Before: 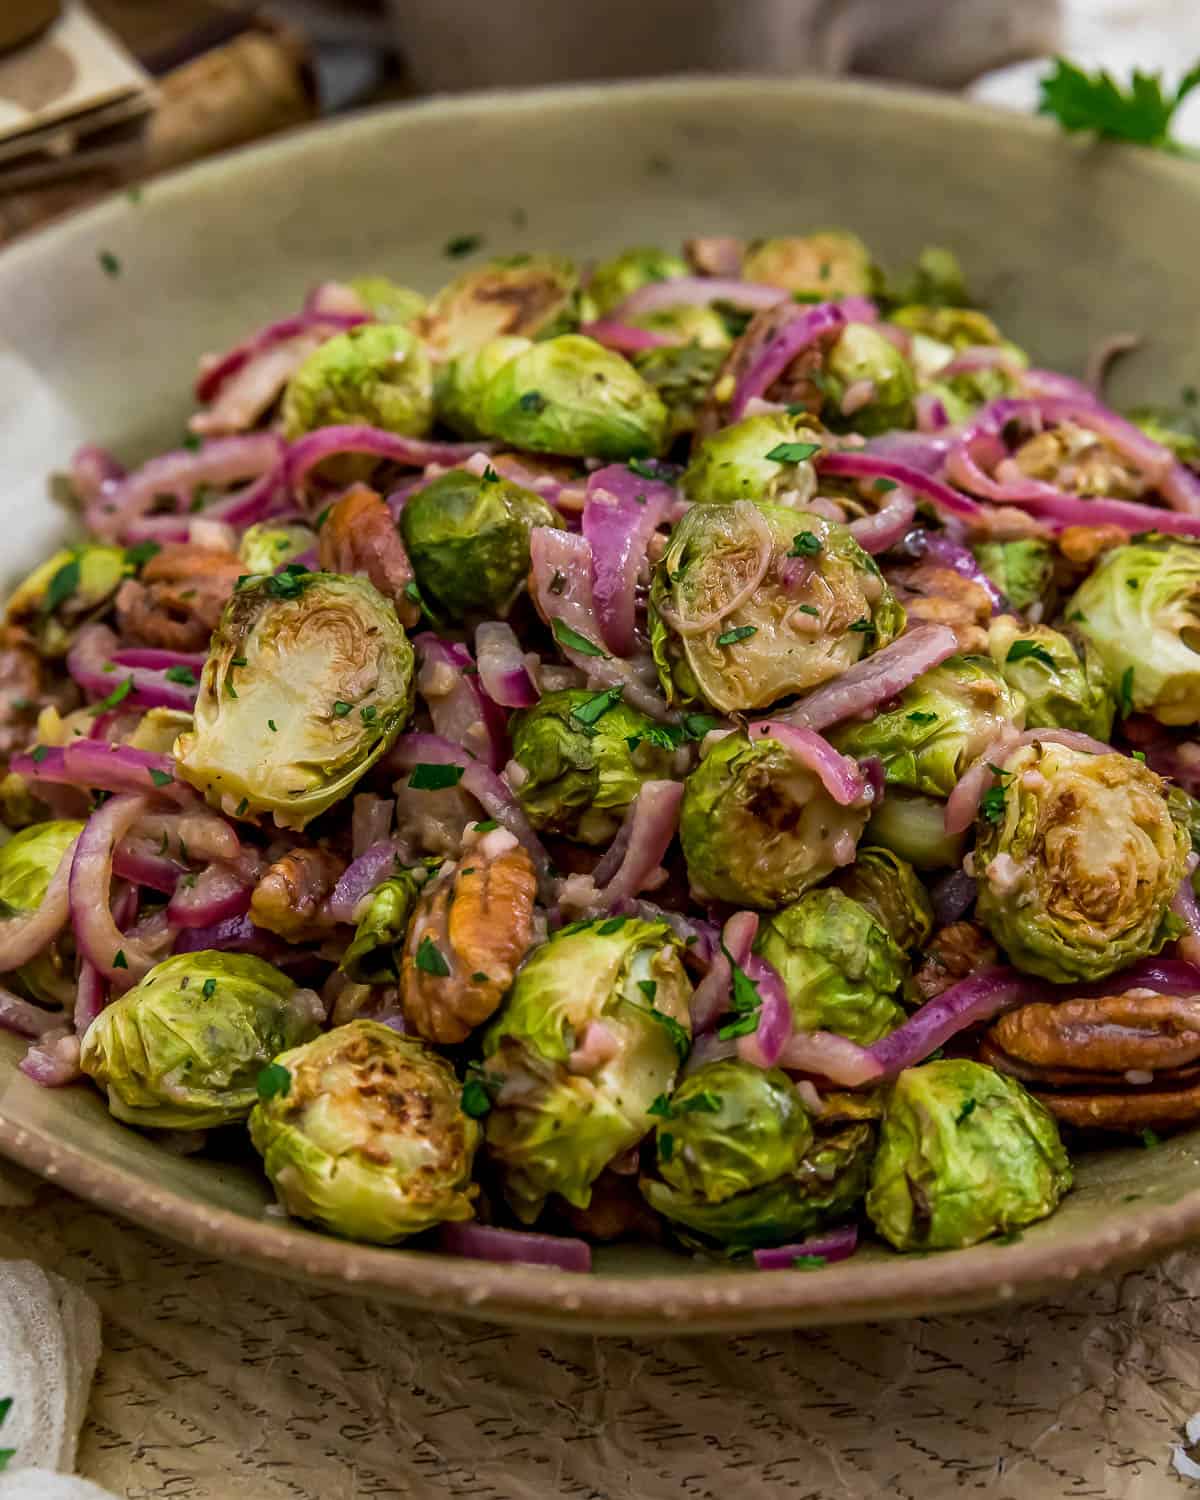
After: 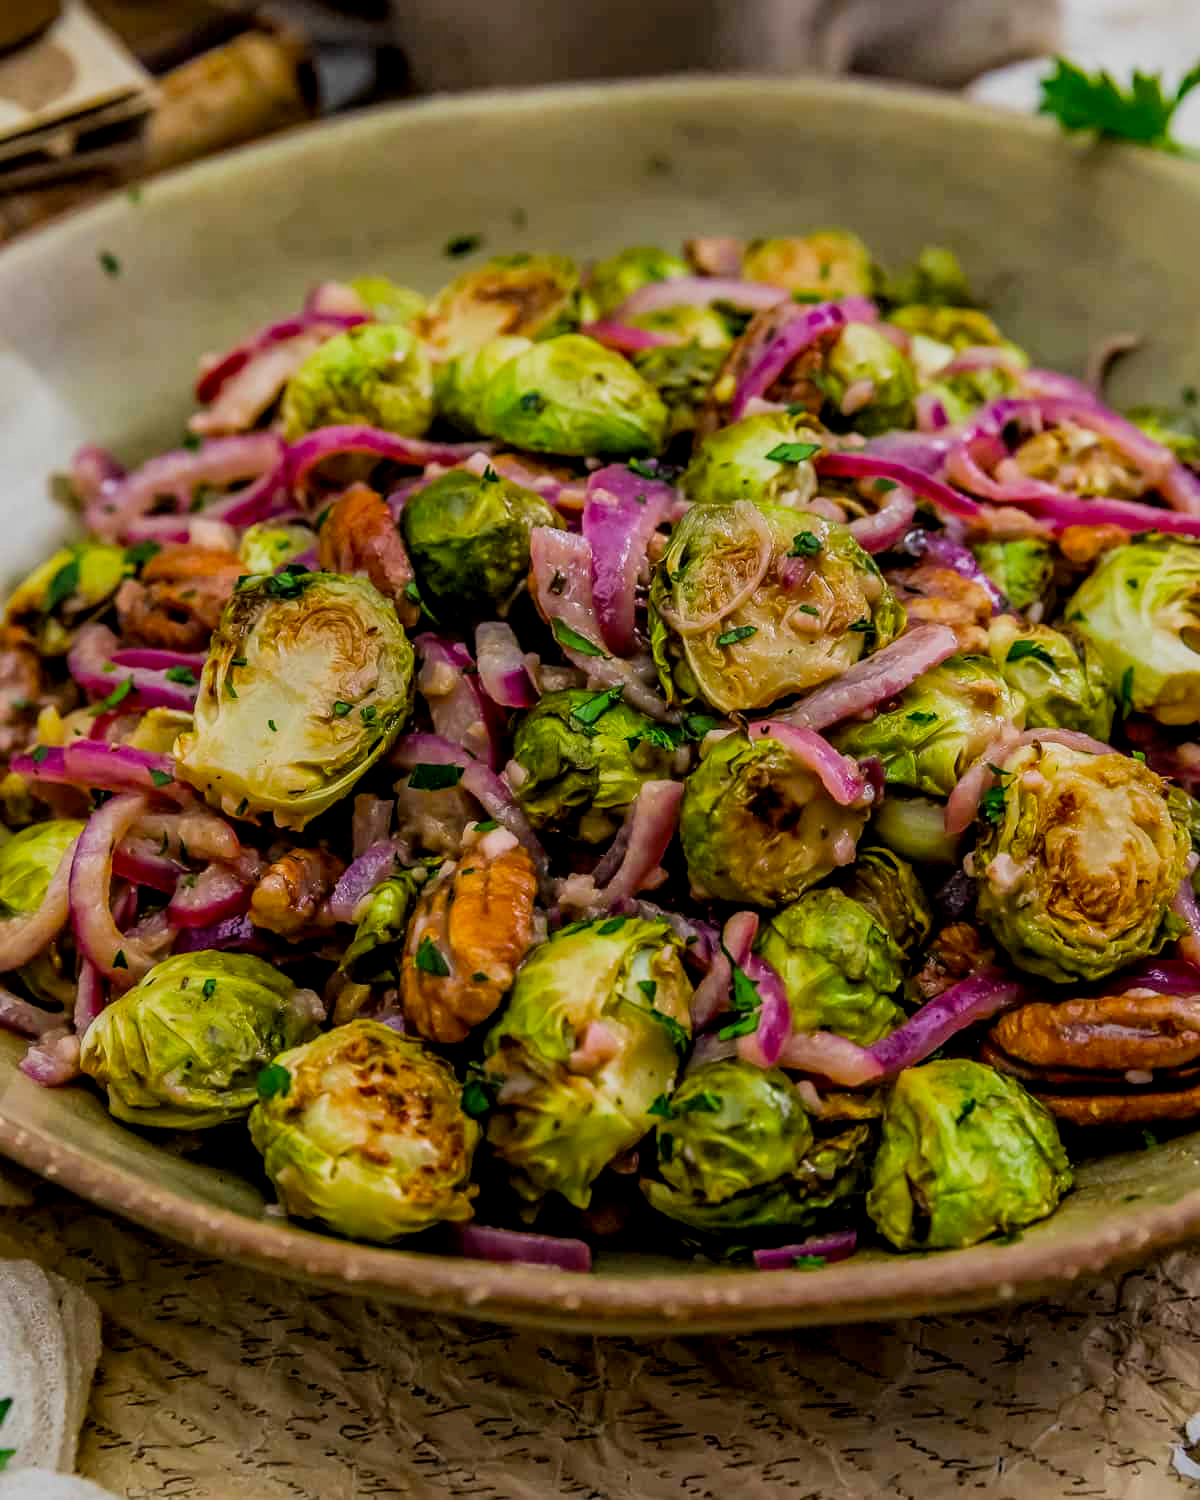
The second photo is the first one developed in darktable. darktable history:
filmic rgb: black relative exposure -7.75 EV, white relative exposure 4.4 EV, threshold 3 EV, hardness 3.76, latitude 38.11%, contrast 0.966, highlights saturation mix 10%, shadows ↔ highlights balance 4.59%, color science v4 (2020), enable highlight reconstruction true
local contrast: on, module defaults
